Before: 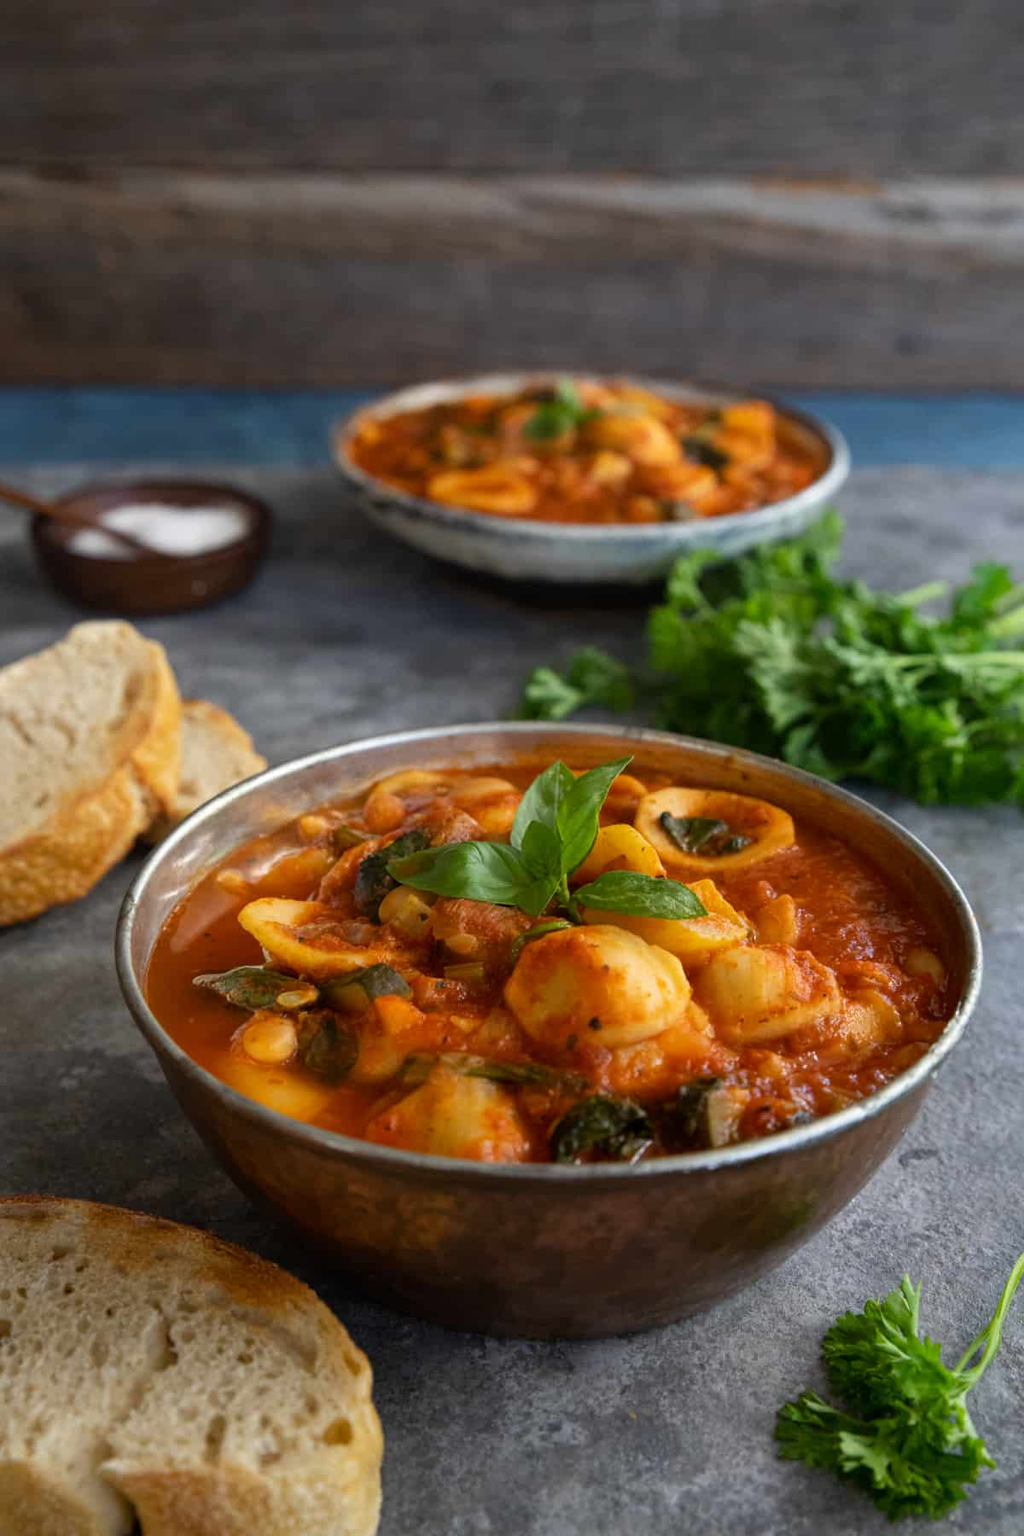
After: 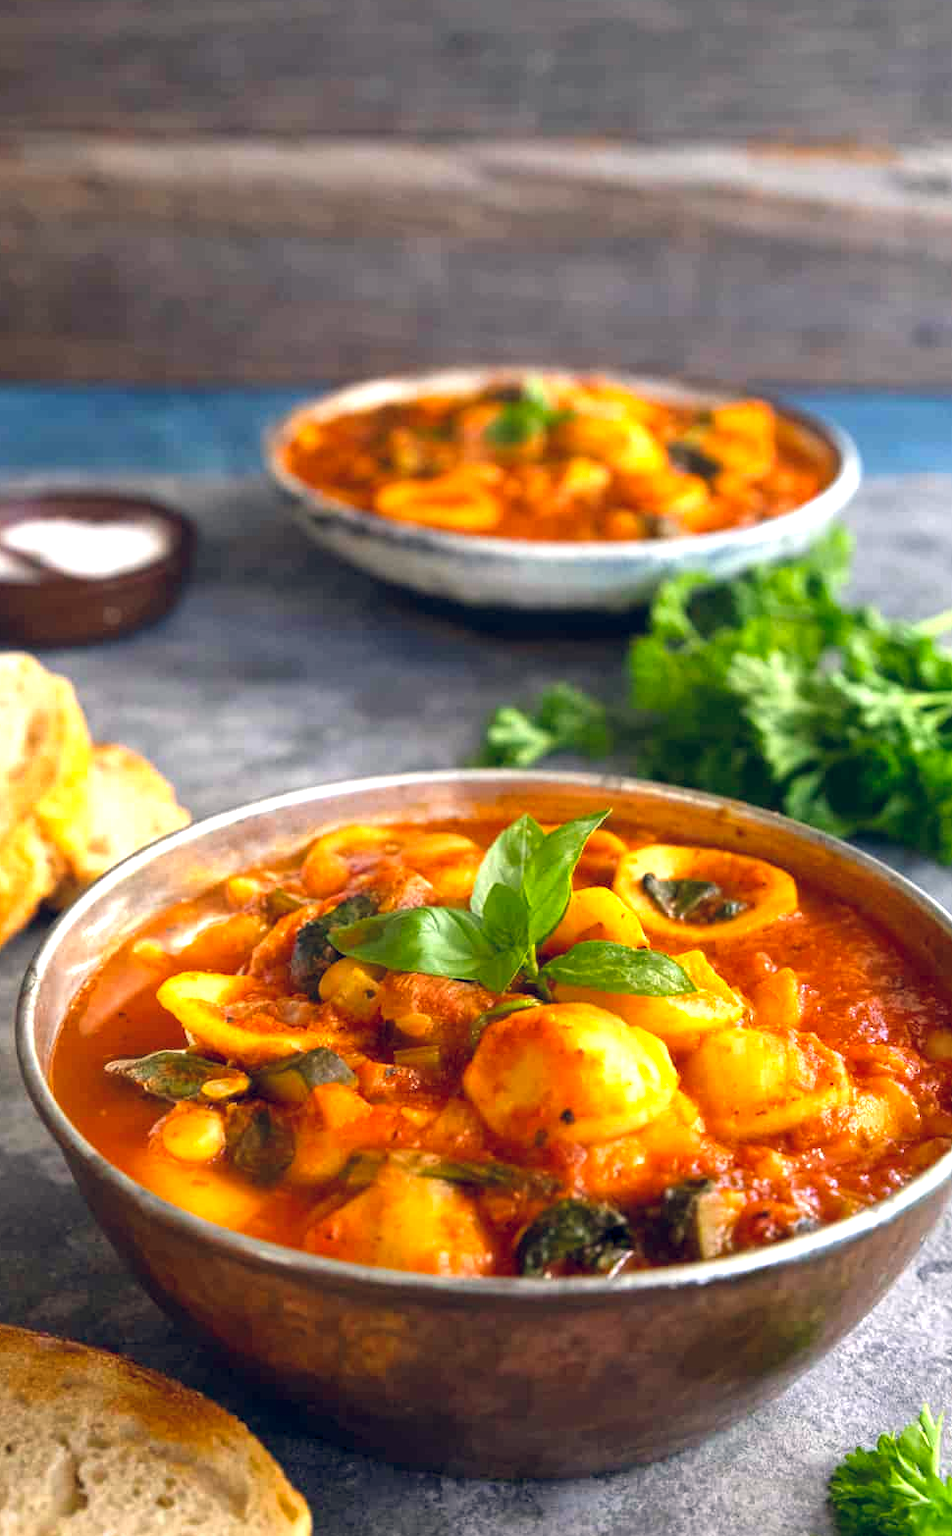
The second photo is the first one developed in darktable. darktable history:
exposure: exposure 1.25 EV, compensate exposure bias true, compensate highlight preservation false
color balance rgb: shadows lift › hue 87.51°, highlights gain › chroma 1.35%, highlights gain › hue 55.1°, global offset › chroma 0.13%, global offset › hue 253.66°, perceptual saturation grading › global saturation 16.38%
crop: left 9.929%, top 3.475%, right 9.188%, bottom 9.529%
